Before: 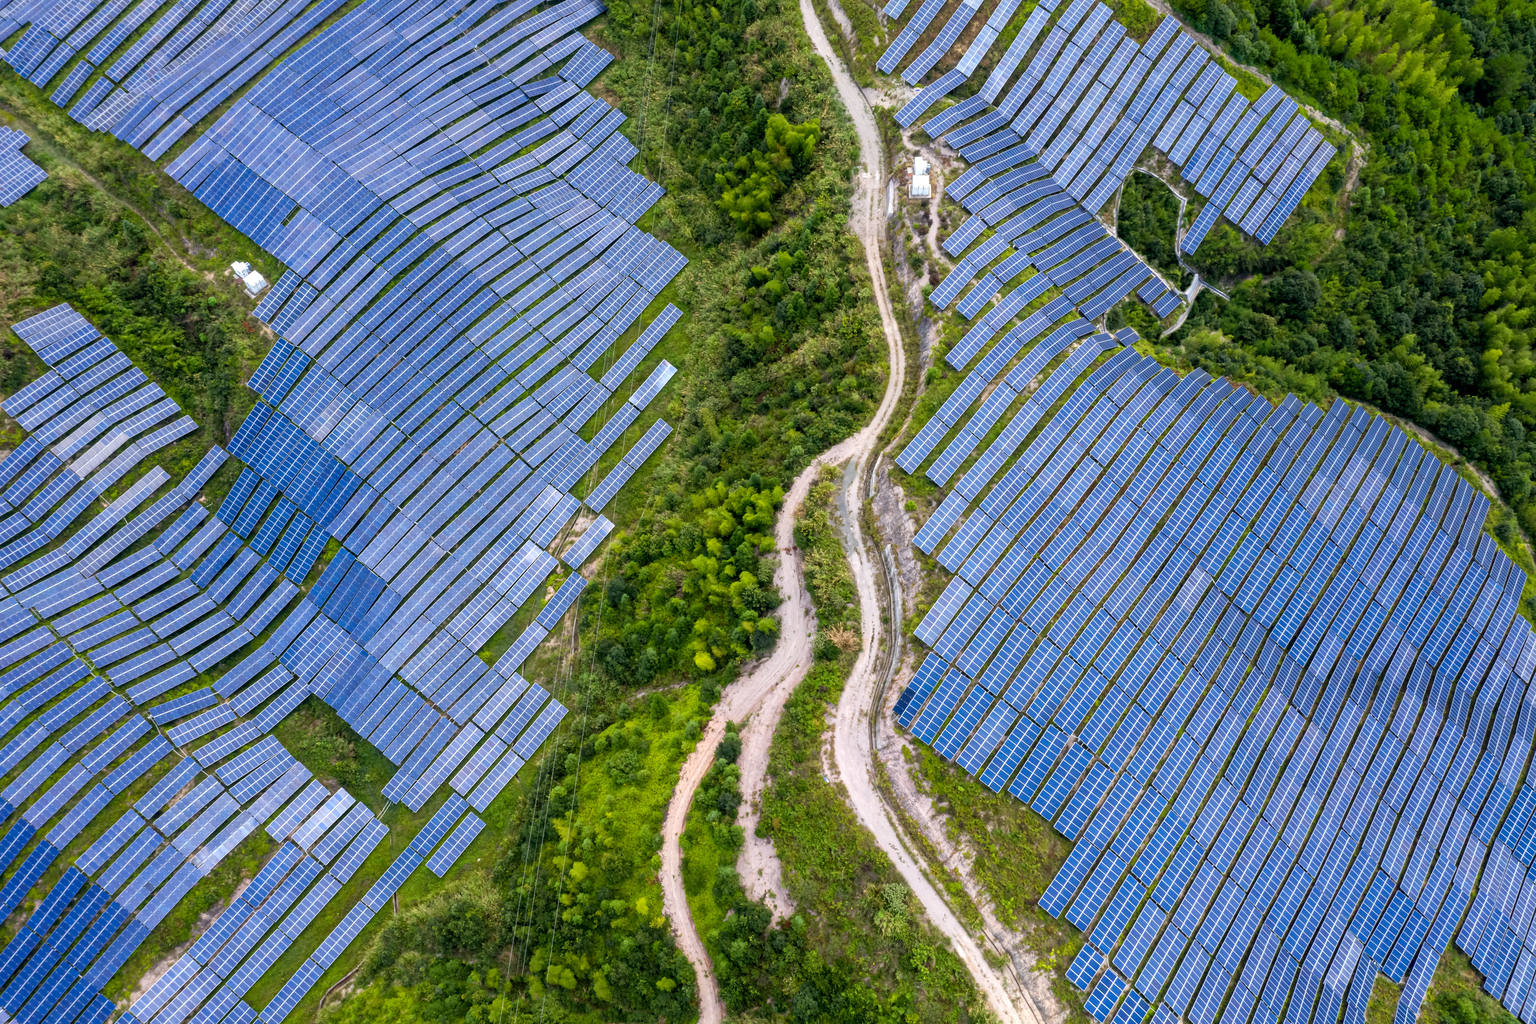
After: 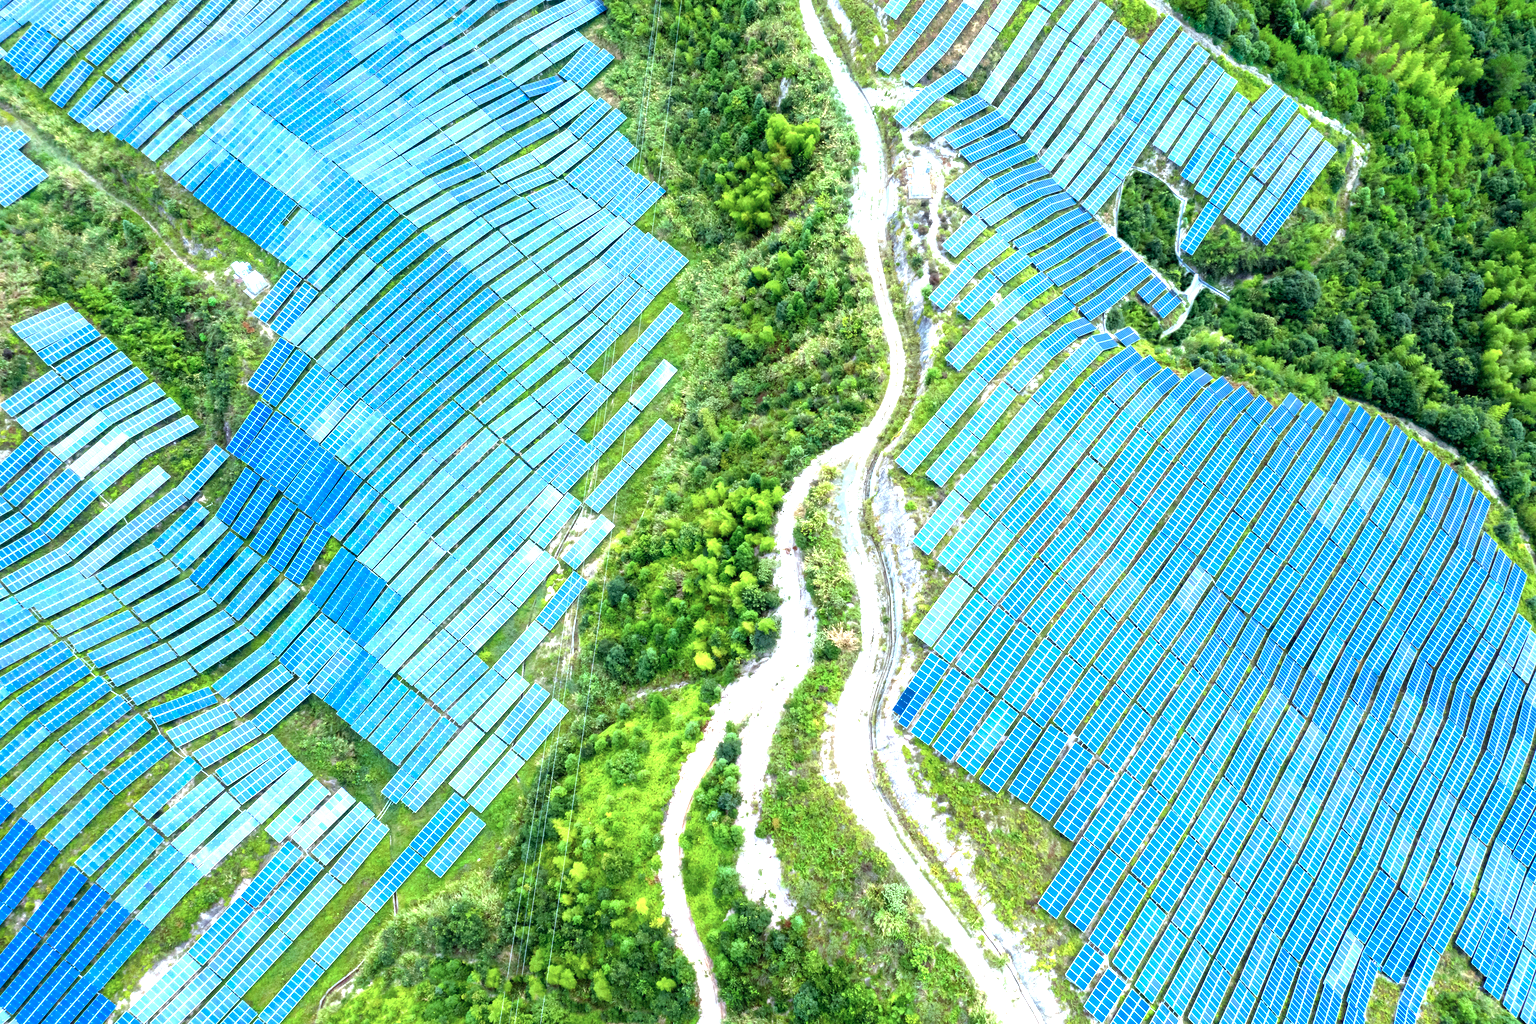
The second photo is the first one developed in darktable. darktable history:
color correction: highlights a* -12.13, highlights b* -15.4
exposure: black level correction 0, exposure 1.571 EV, compensate highlight preservation false
